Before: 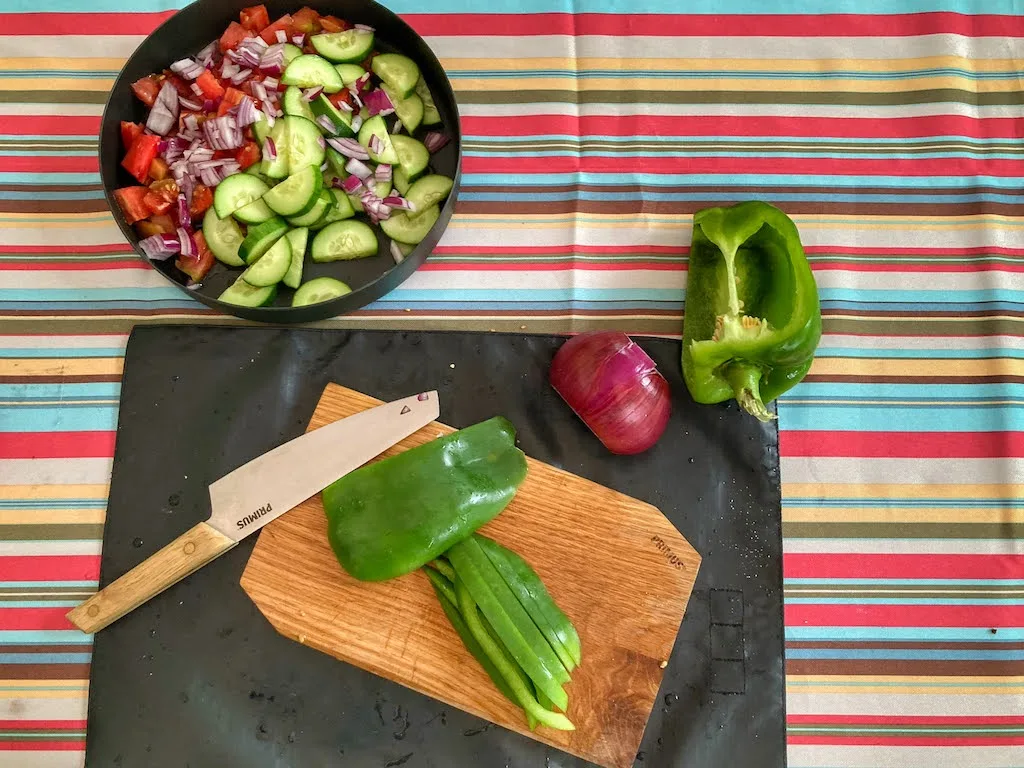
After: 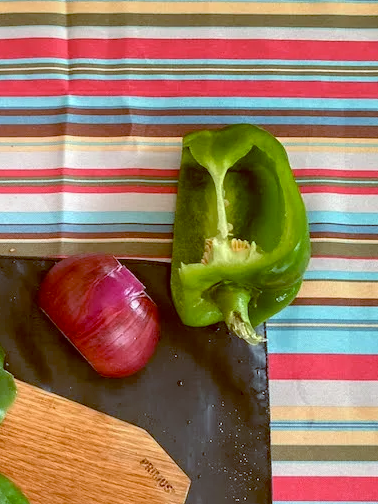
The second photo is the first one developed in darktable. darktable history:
color balance: lift [1, 1.015, 1.004, 0.985], gamma [1, 0.958, 0.971, 1.042], gain [1, 0.956, 0.977, 1.044]
crop and rotate: left 49.936%, top 10.094%, right 13.136%, bottom 24.256%
